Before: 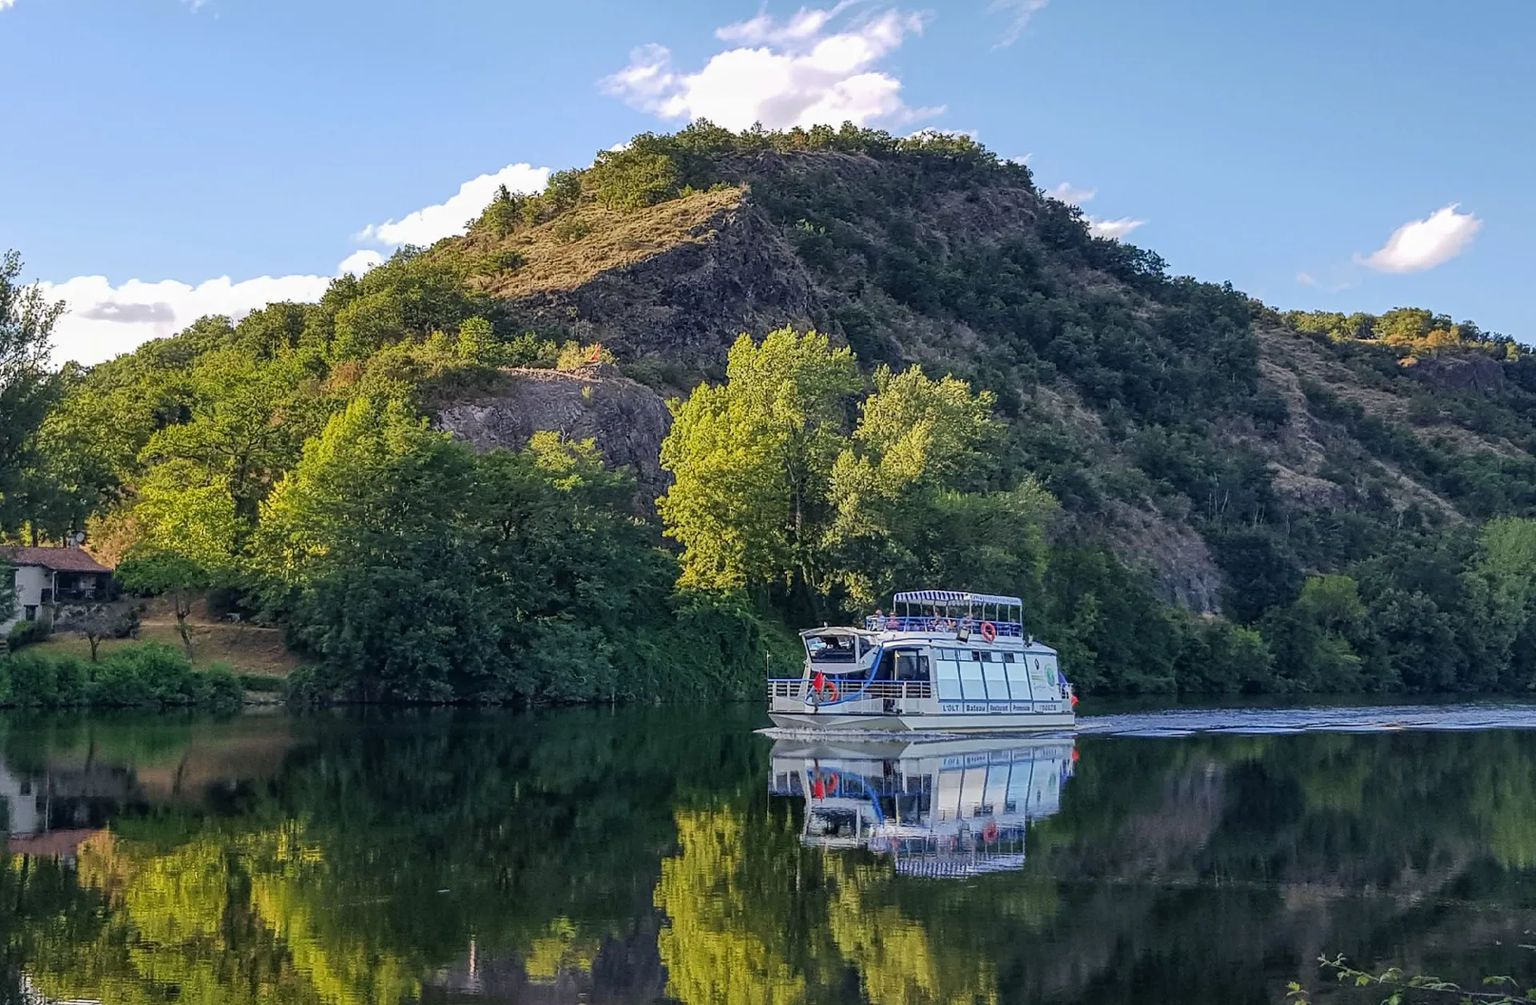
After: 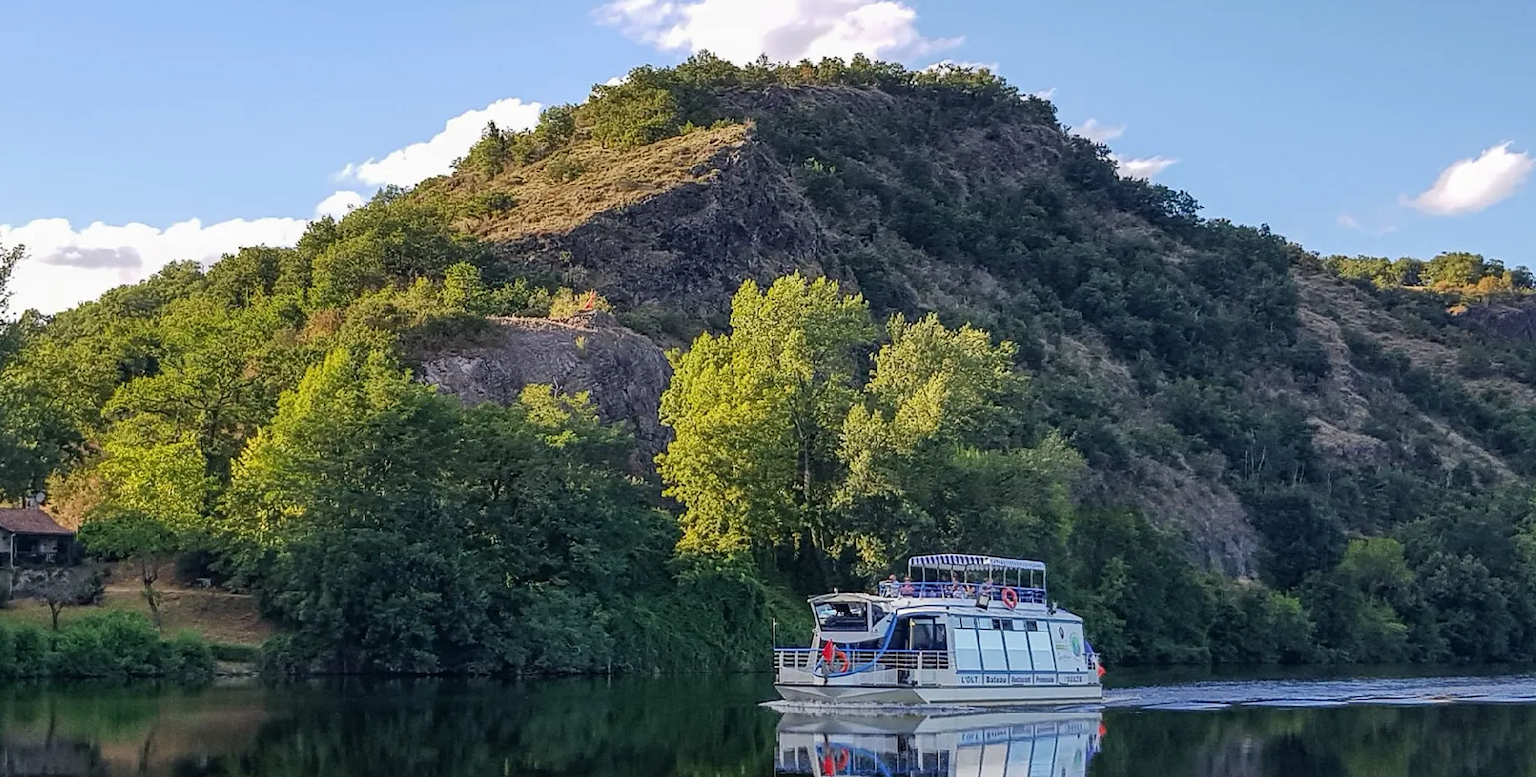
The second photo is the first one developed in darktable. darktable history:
crop: left 2.799%, top 7.089%, right 3.466%, bottom 20.312%
